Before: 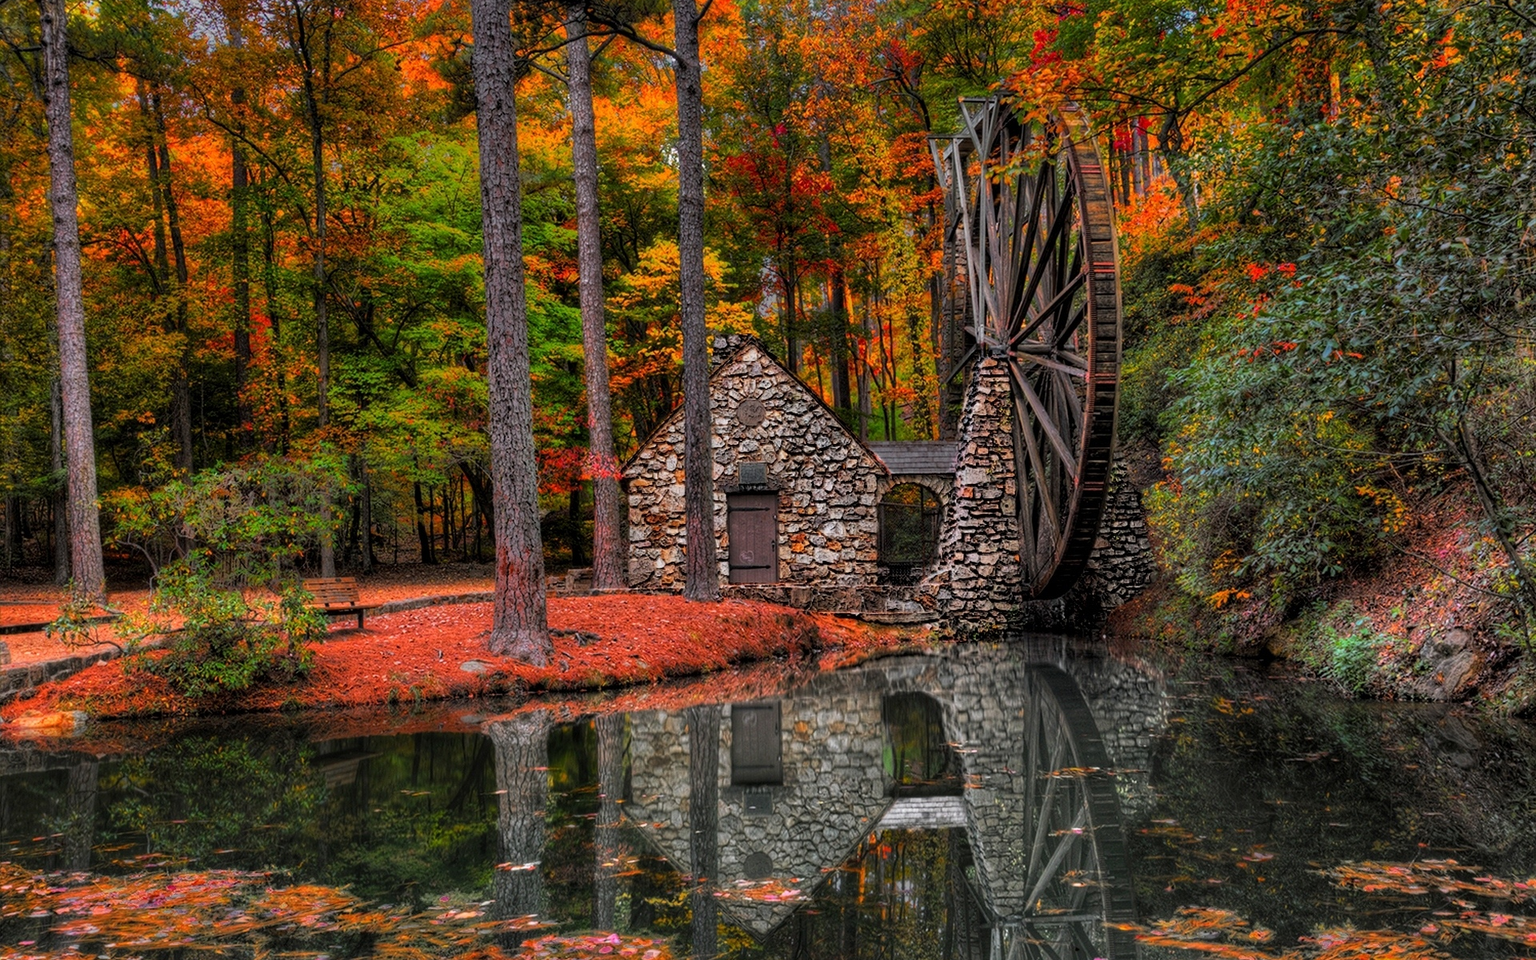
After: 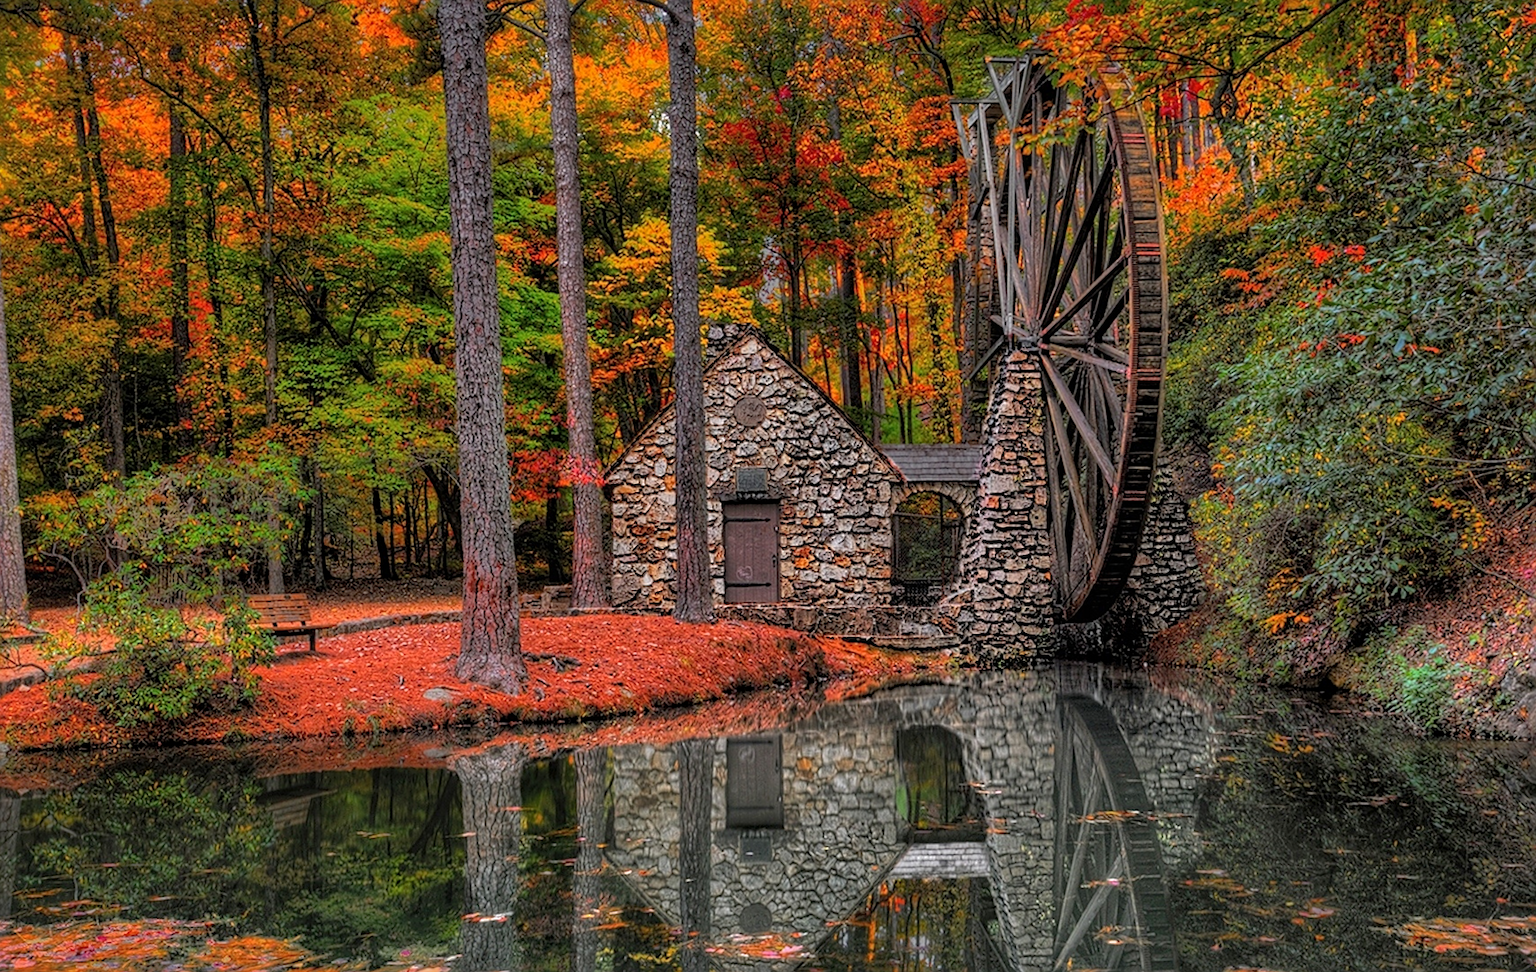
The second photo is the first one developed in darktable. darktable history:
crop and rotate: angle -2.38°
local contrast: detail 110%
shadows and highlights: on, module defaults
color balance: mode lift, gamma, gain (sRGB)
sharpen: on, module defaults
rotate and perspective: rotation -2.12°, lens shift (vertical) 0.009, lens shift (horizontal) -0.008, automatic cropping original format, crop left 0.036, crop right 0.964, crop top 0.05, crop bottom 0.959
